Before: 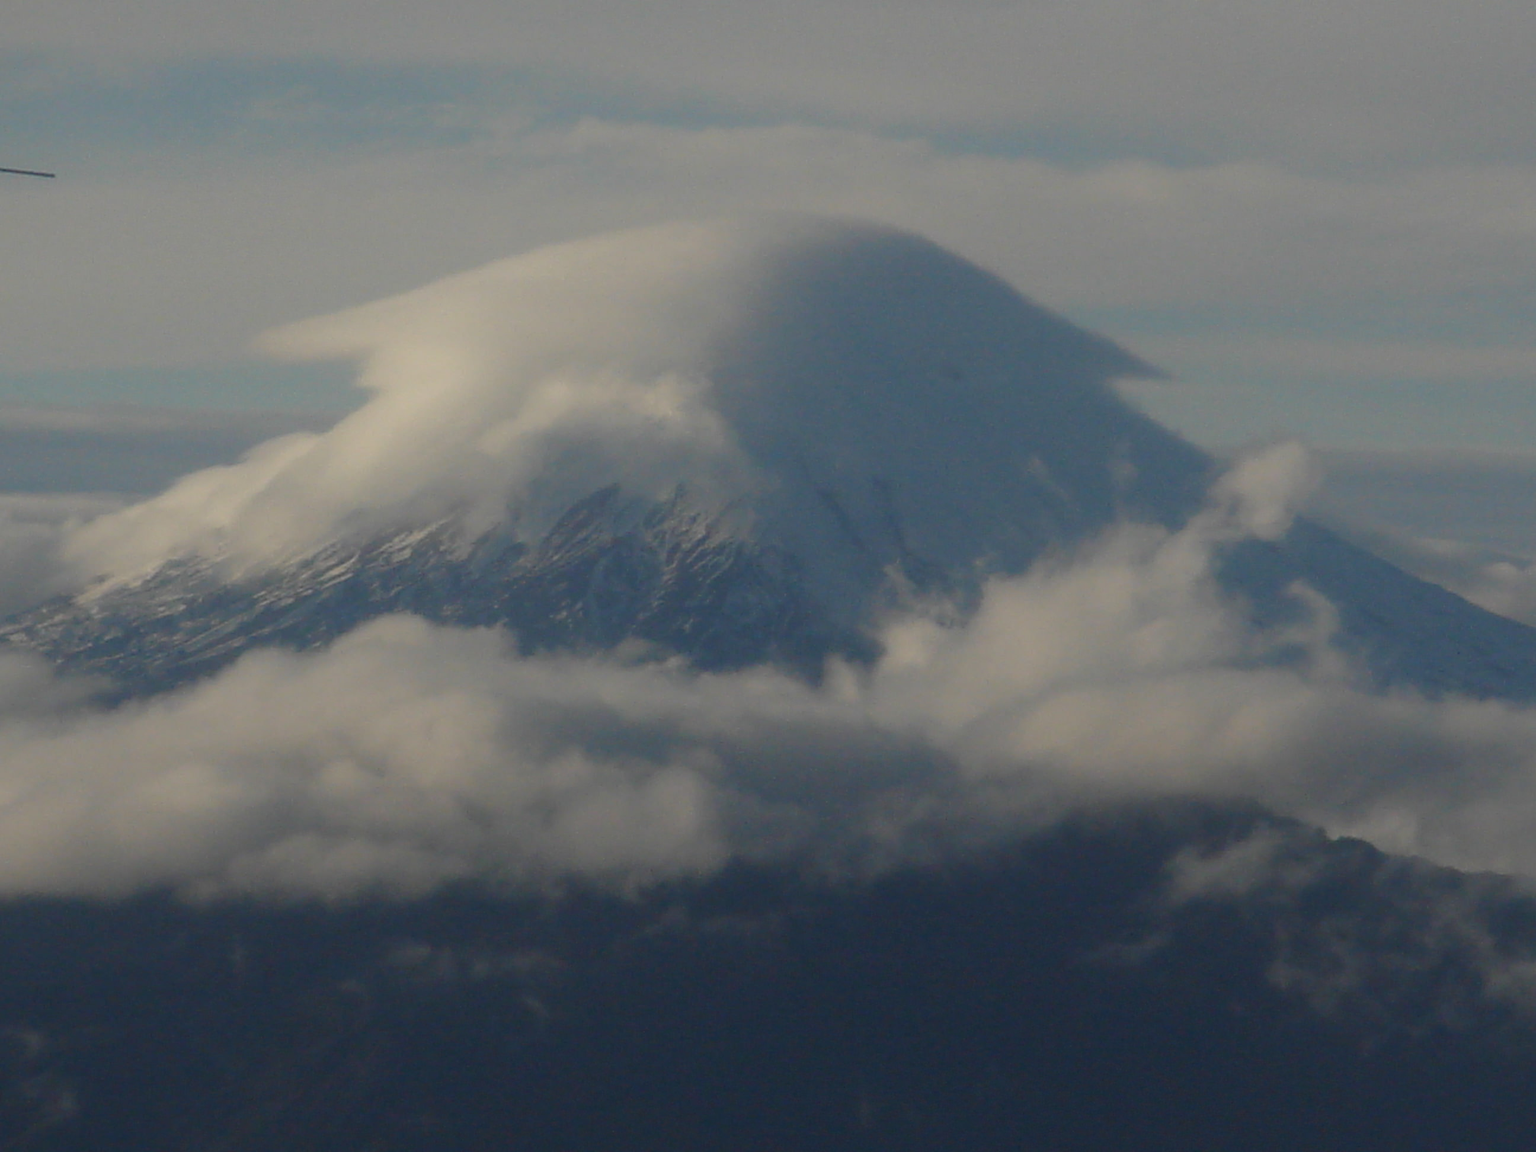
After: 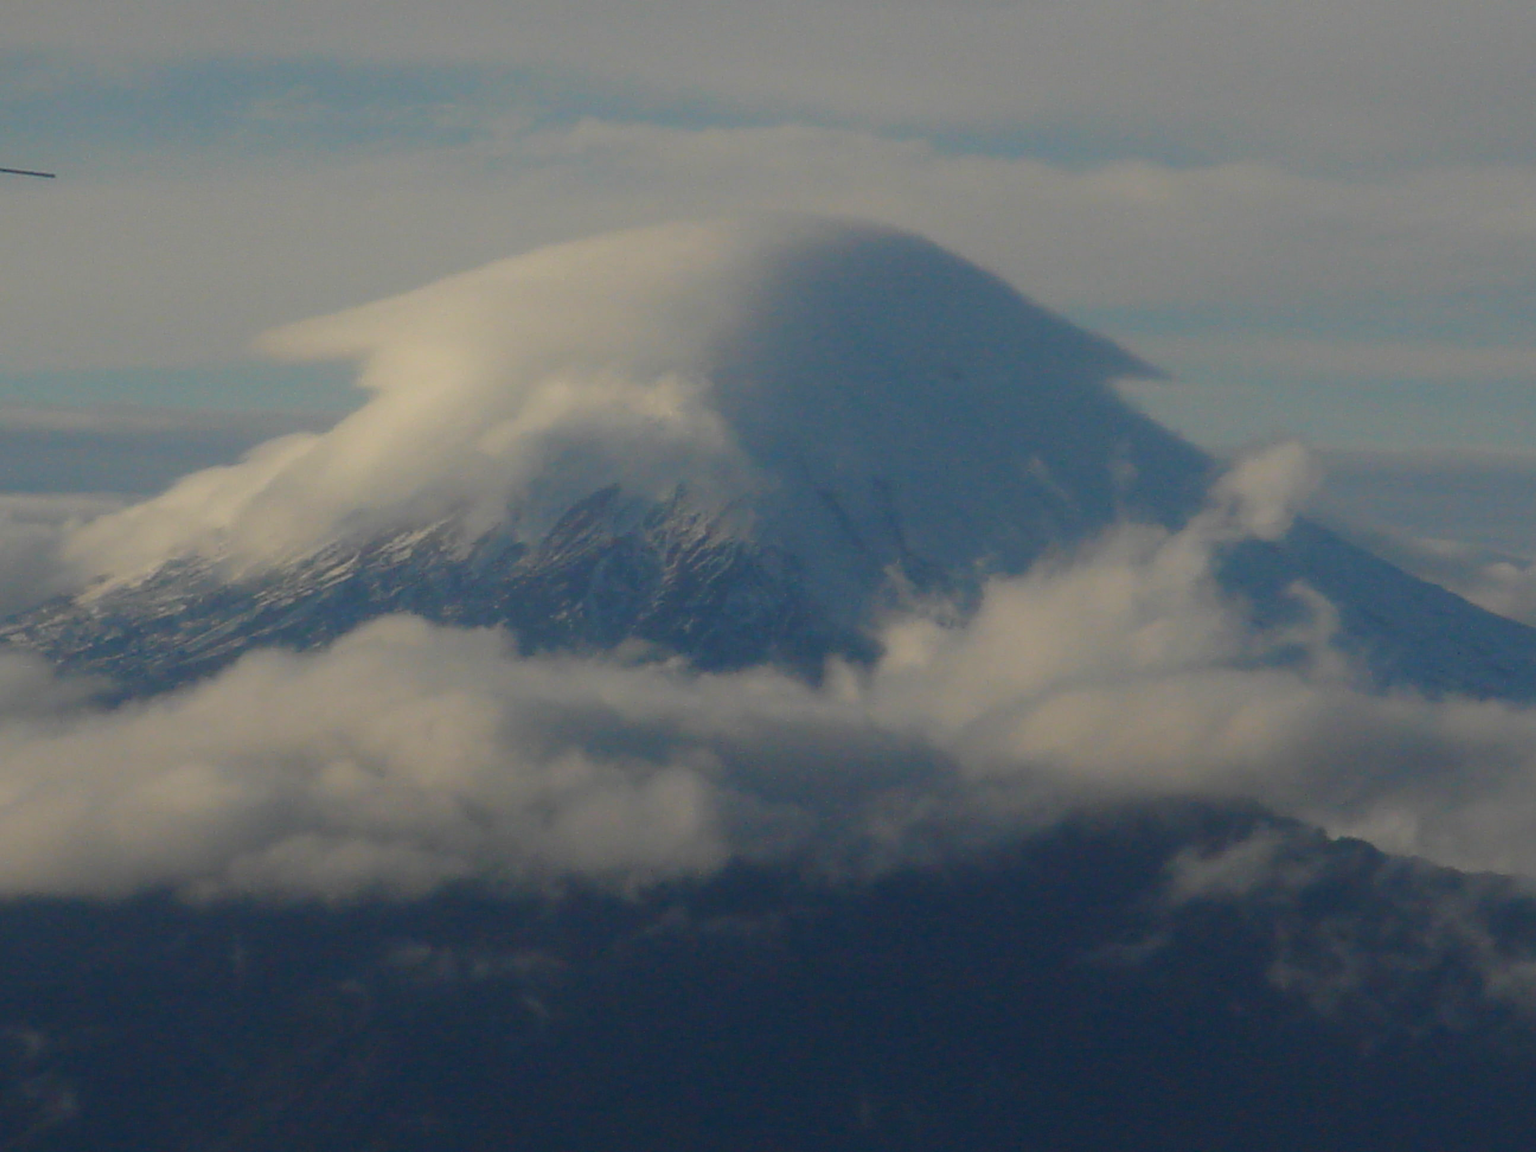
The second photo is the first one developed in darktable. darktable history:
color balance rgb: power › hue 60.71°, perceptual saturation grading › global saturation 25.598%, global vibrance 10.916%
